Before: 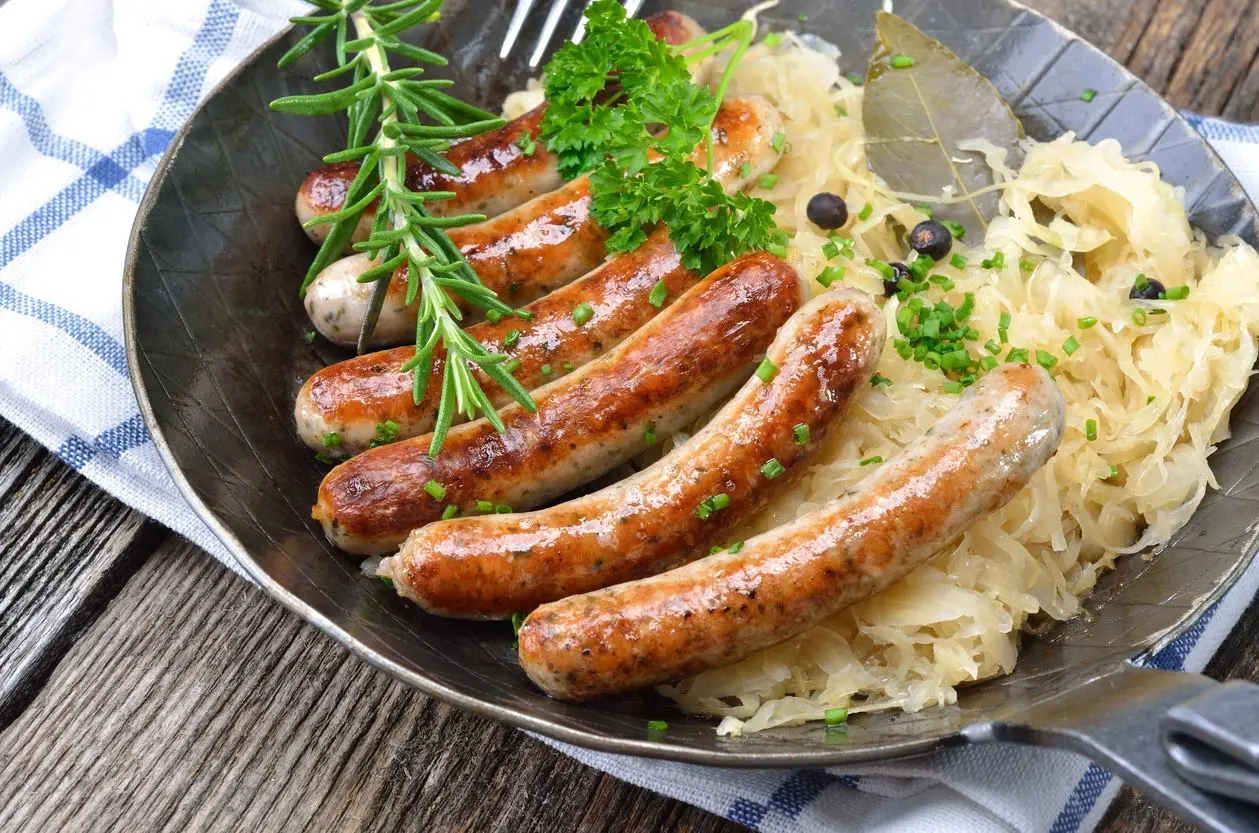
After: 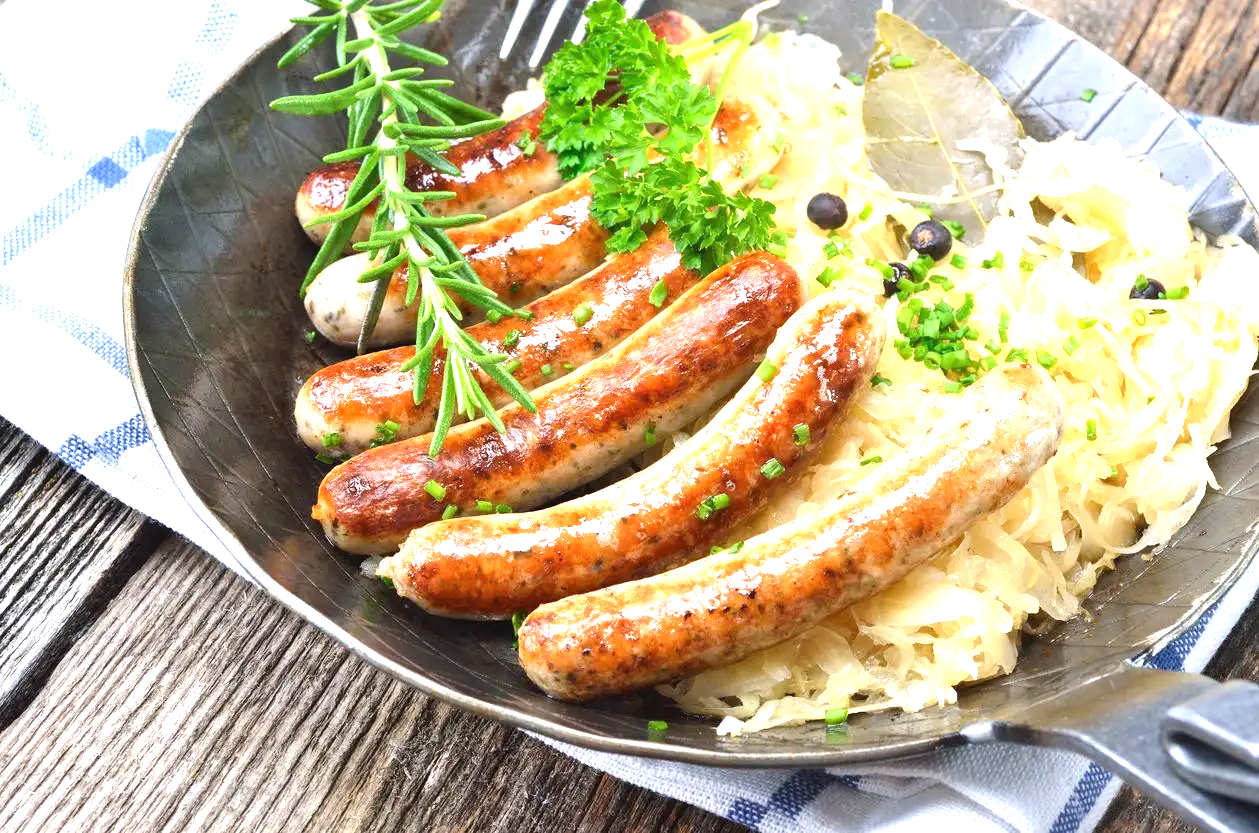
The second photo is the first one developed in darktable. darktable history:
exposure: black level correction 0, exposure 1.2 EV, compensate exposure bias true, compensate highlight preservation false
